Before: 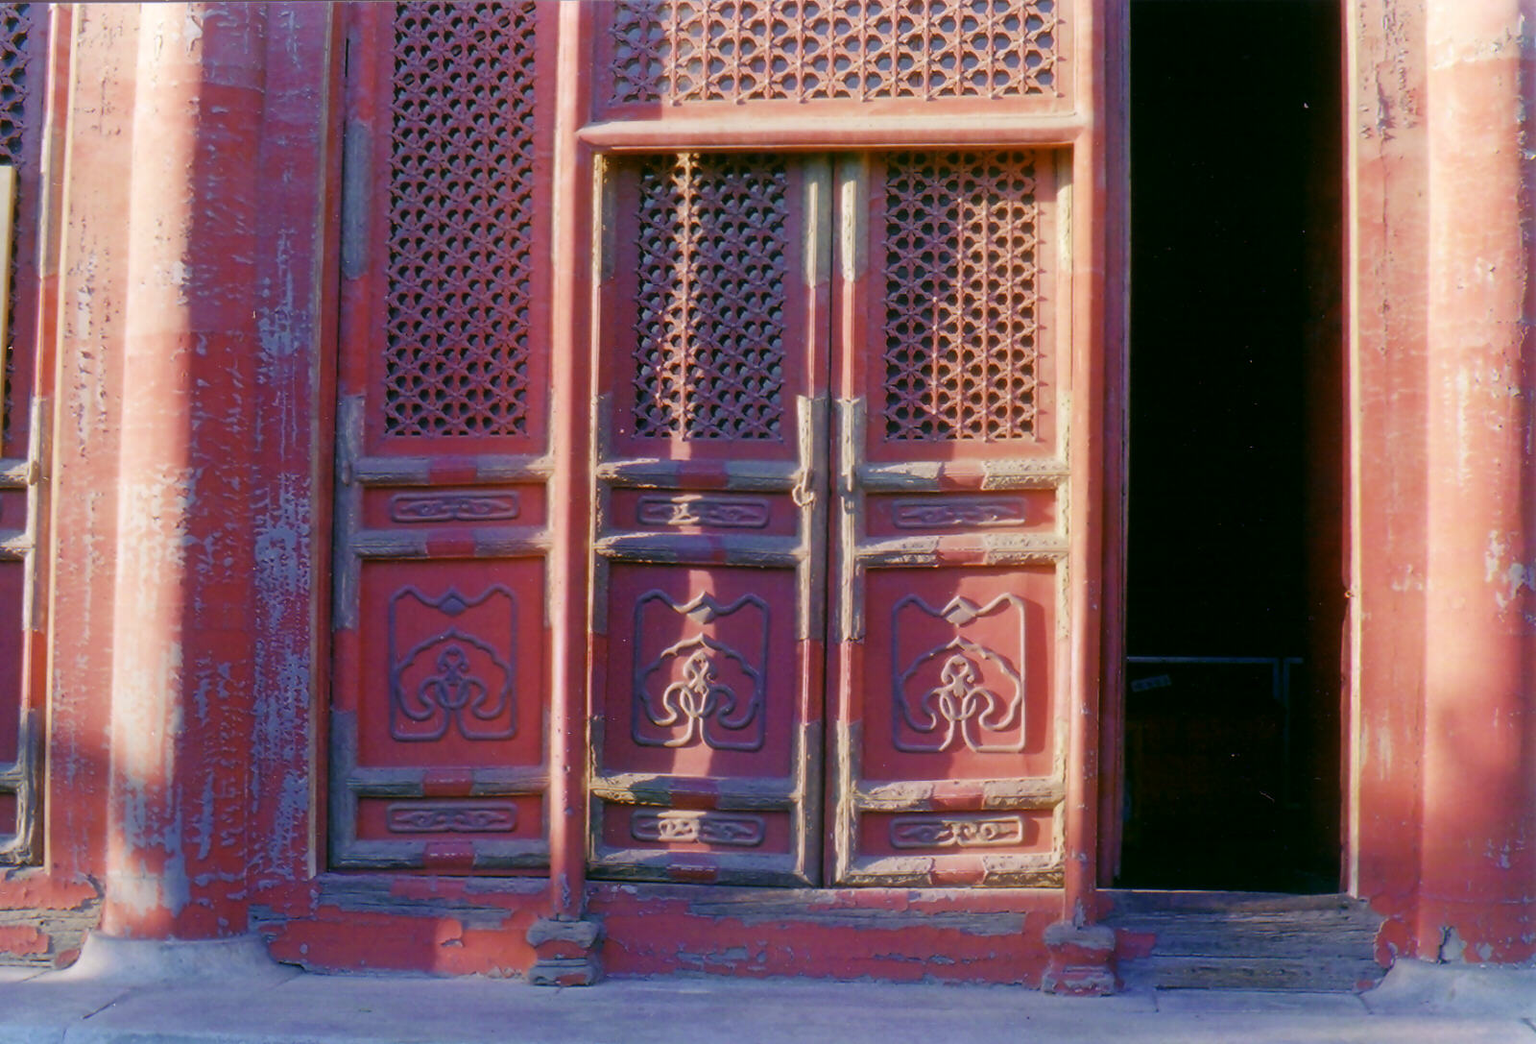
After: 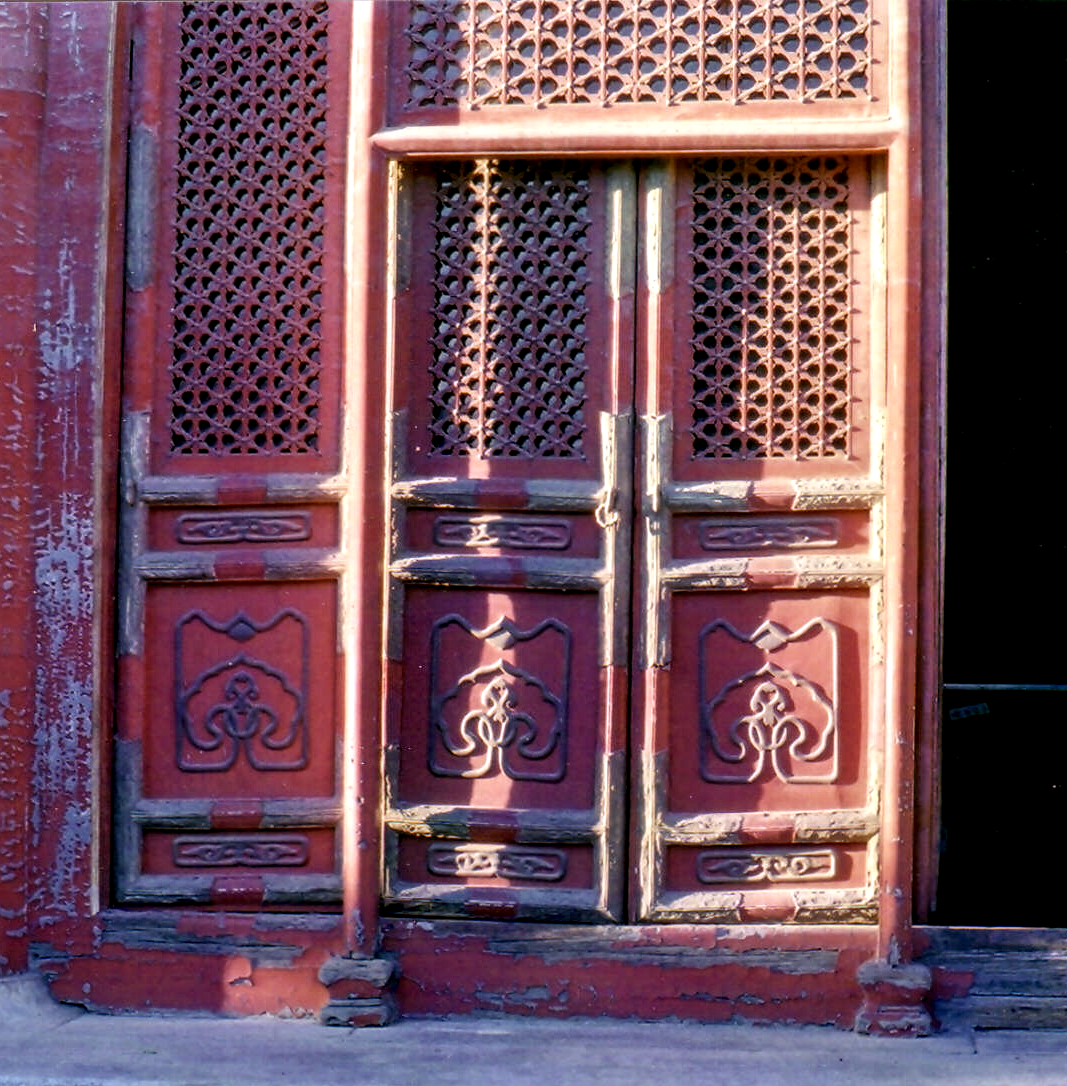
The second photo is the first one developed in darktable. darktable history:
local contrast: highlights 21%, detail 196%
crop and rotate: left 14.419%, right 18.837%
shadows and highlights: low approximation 0.01, soften with gaussian
